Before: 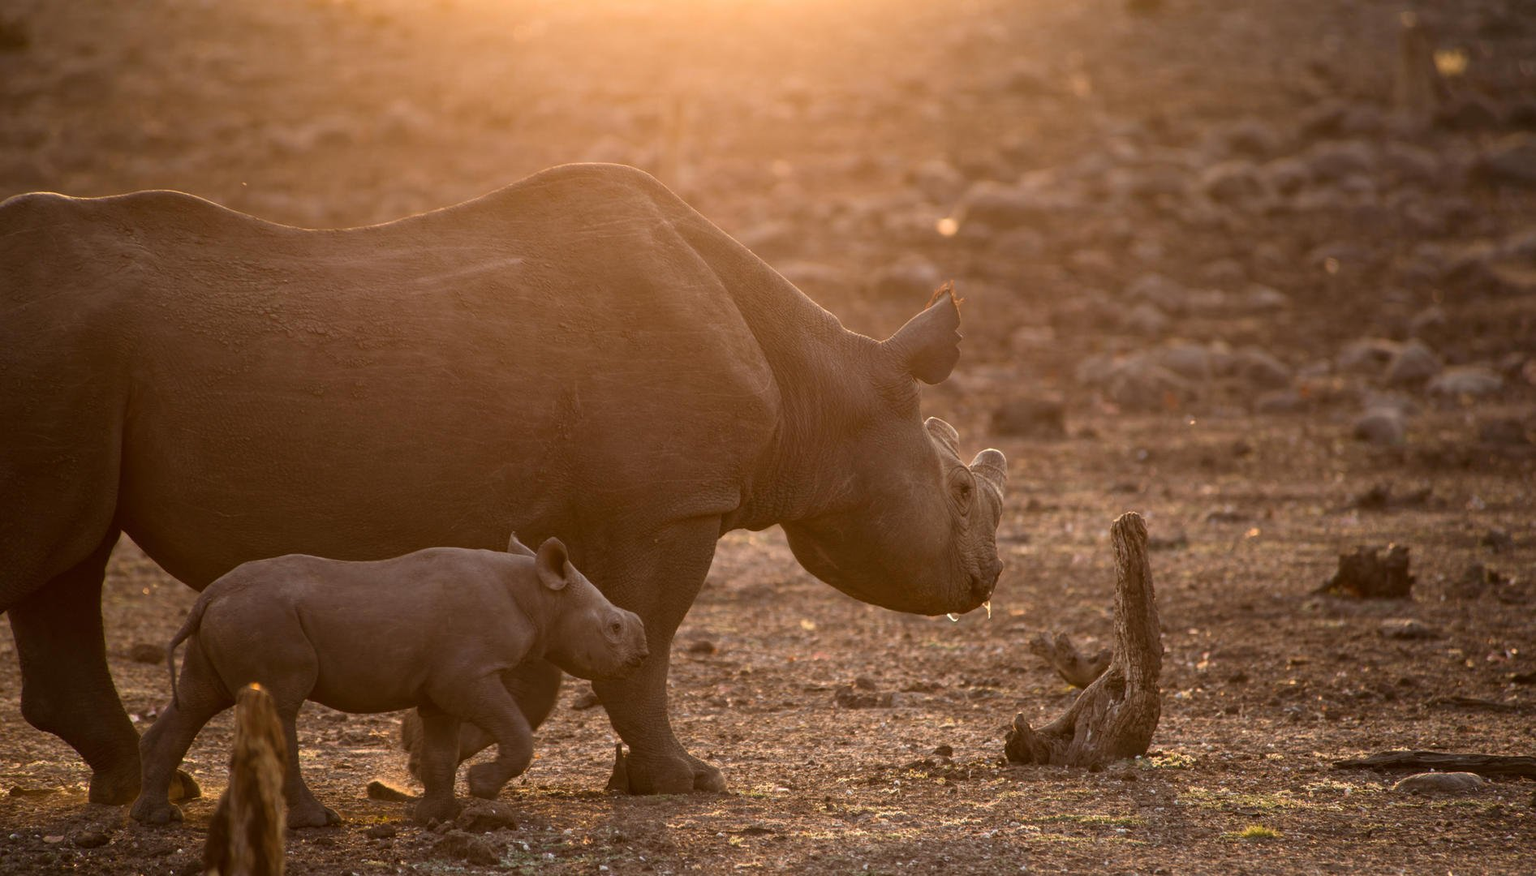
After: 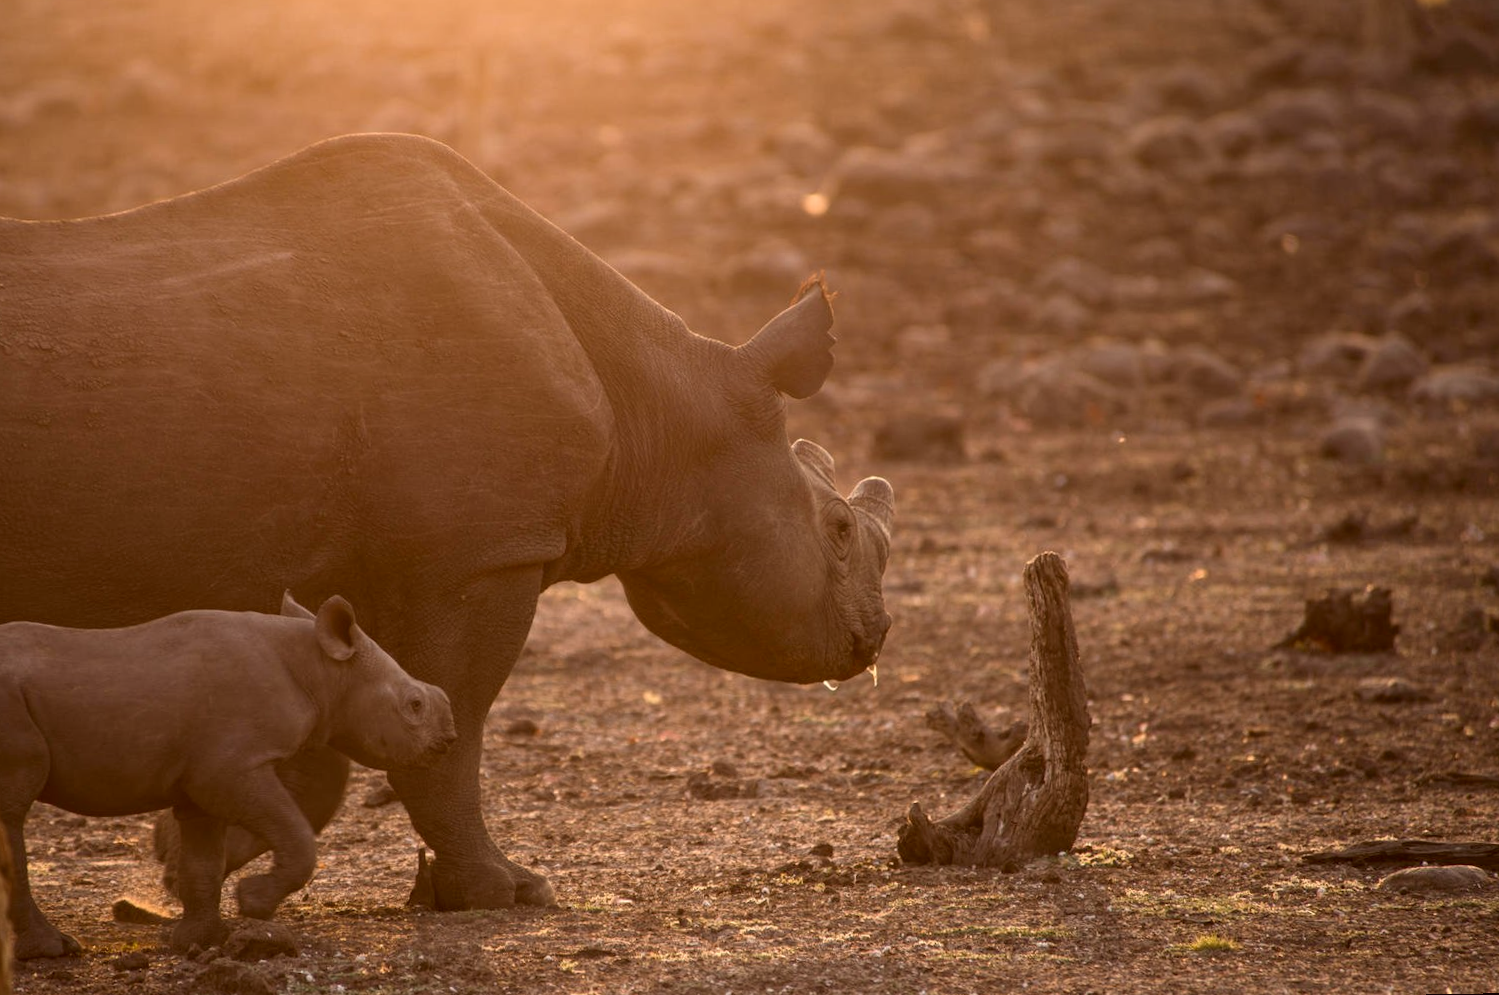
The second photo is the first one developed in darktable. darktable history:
color correction: highlights a* 6.27, highlights b* 8.19, shadows a* 5.94, shadows b* 7.23, saturation 0.9
rotate and perspective: rotation -1°, crop left 0.011, crop right 0.989, crop top 0.025, crop bottom 0.975
exposure: compensate highlight preservation false
crop and rotate: left 17.959%, top 5.771%, right 1.742%
